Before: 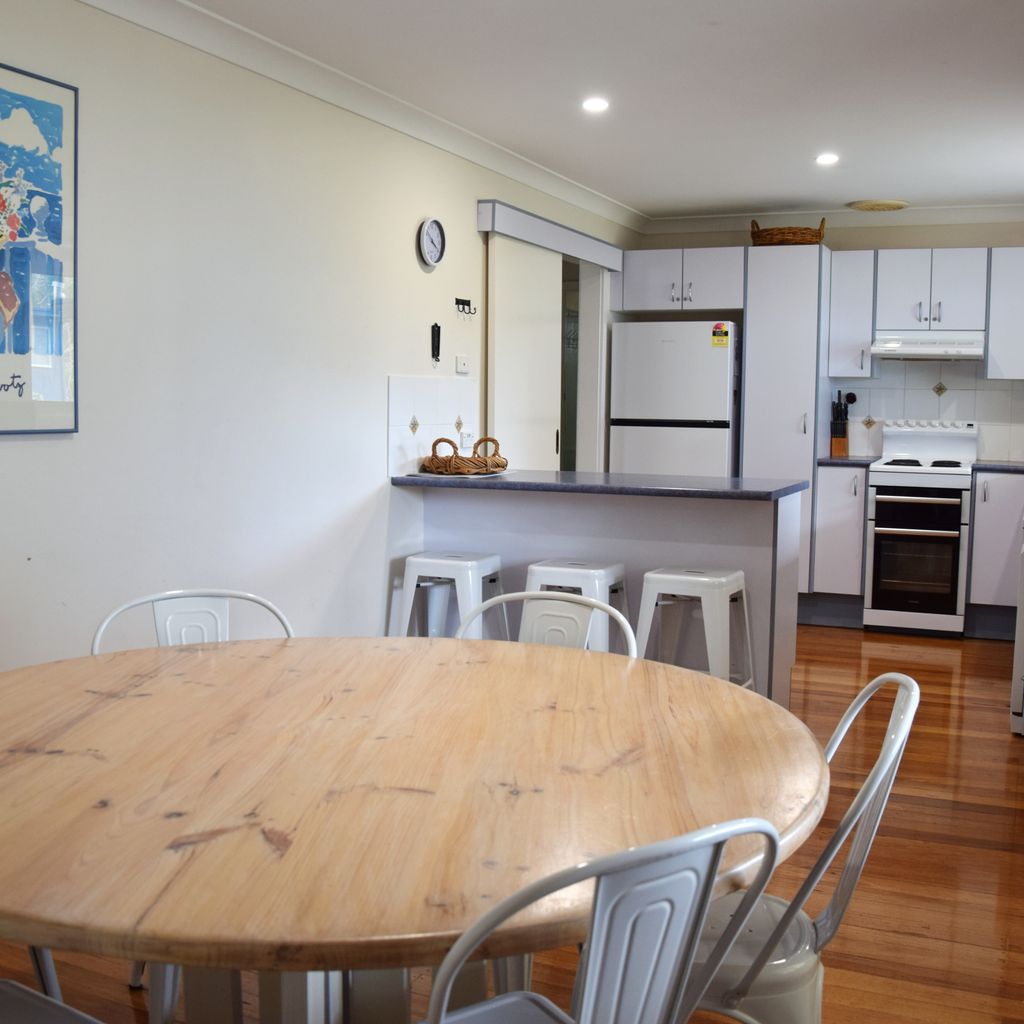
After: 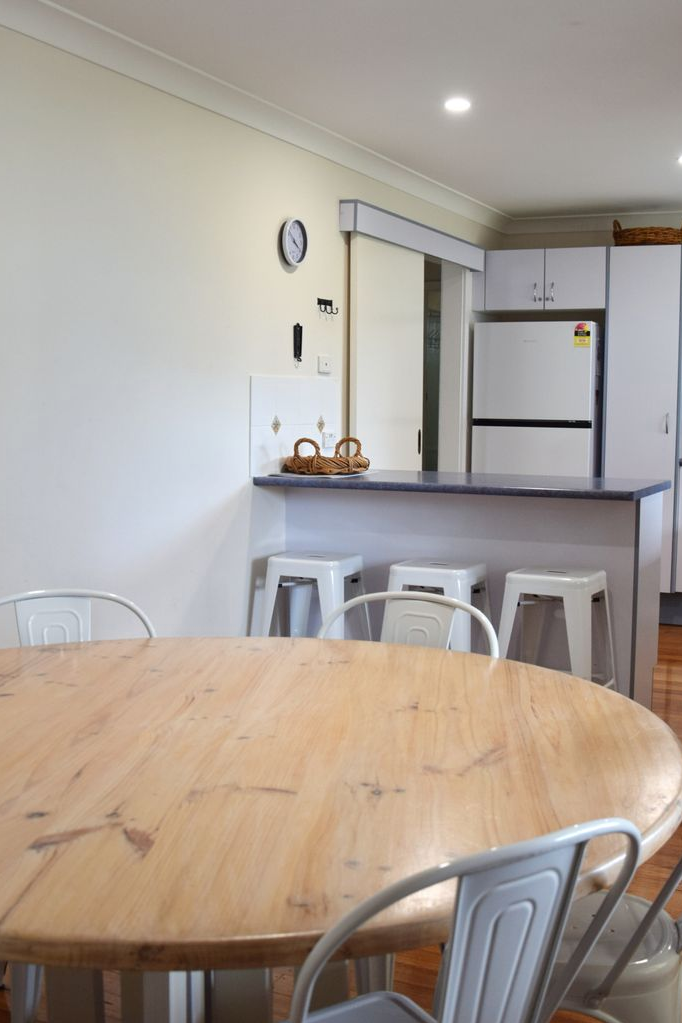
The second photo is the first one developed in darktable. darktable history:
crop and rotate: left 13.537%, right 19.796%
color zones: curves: ch0 [(0, 0.5) (0.143, 0.5) (0.286, 0.5) (0.429, 0.5) (0.571, 0.5) (0.714, 0.476) (0.857, 0.5) (1, 0.5)]; ch2 [(0, 0.5) (0.143, 0.5) (0.286, 0.5) (0.429, 0.5) (0.571, 0.5) (0.714, 0.487) (0.857, 0.5) (1, 0.5)]
